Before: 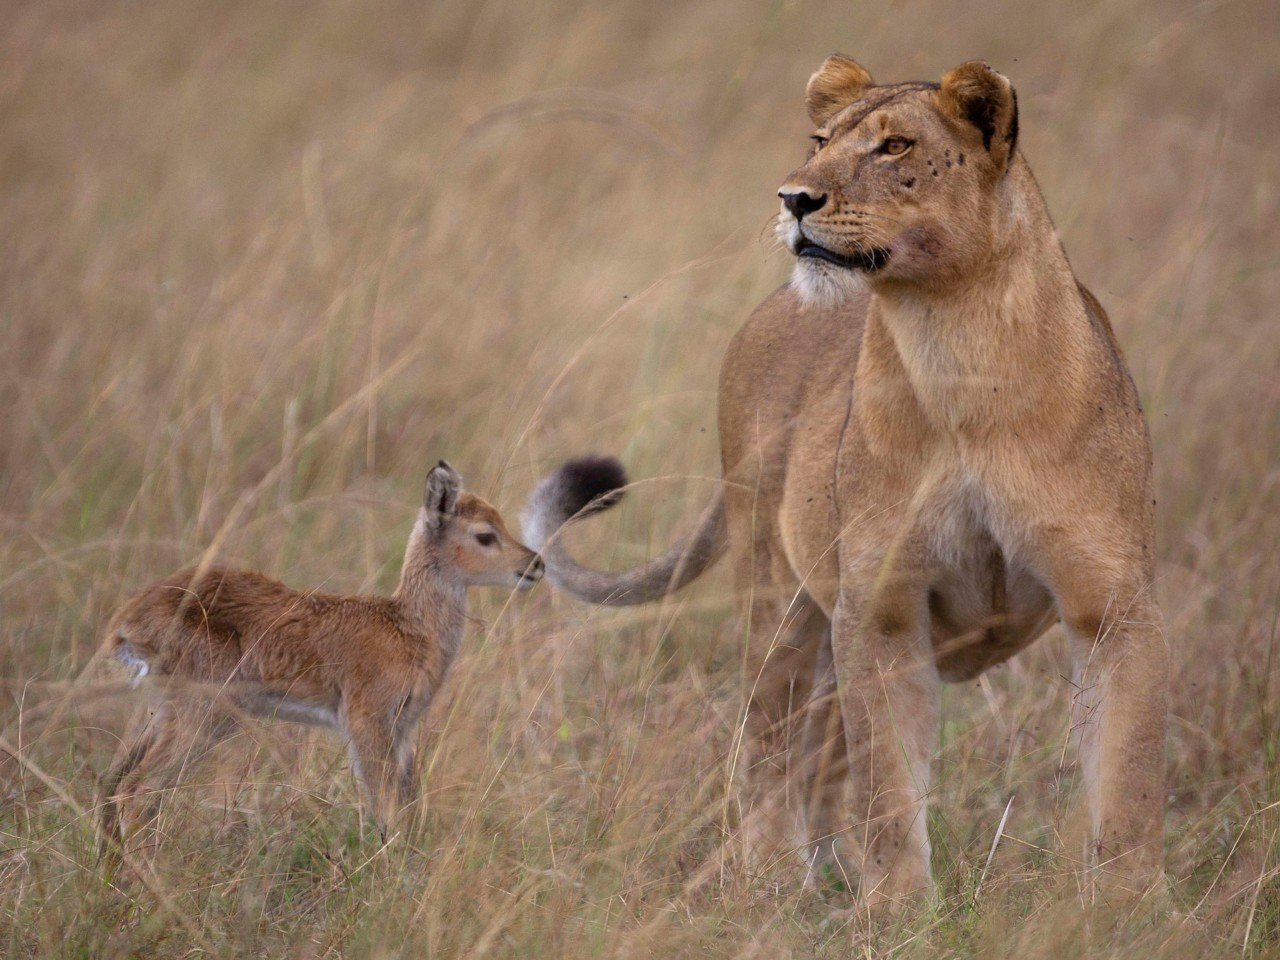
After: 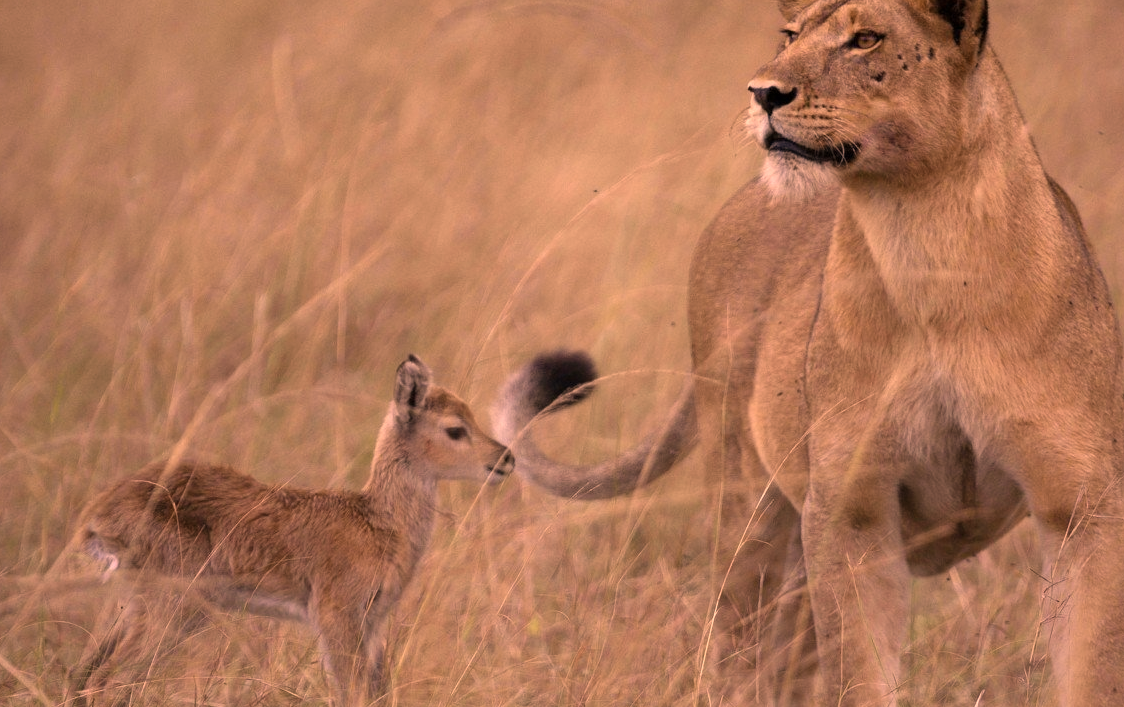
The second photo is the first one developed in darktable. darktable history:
exposure: exposure 0.178 EV, compensate highlight preservation false
color correction: highlights a* 39.3, highlights b* 39.55, saturation 0.69
crop and rotate: left 2.389%, top 11.118%, right 9.759%, bottom 15.134%
